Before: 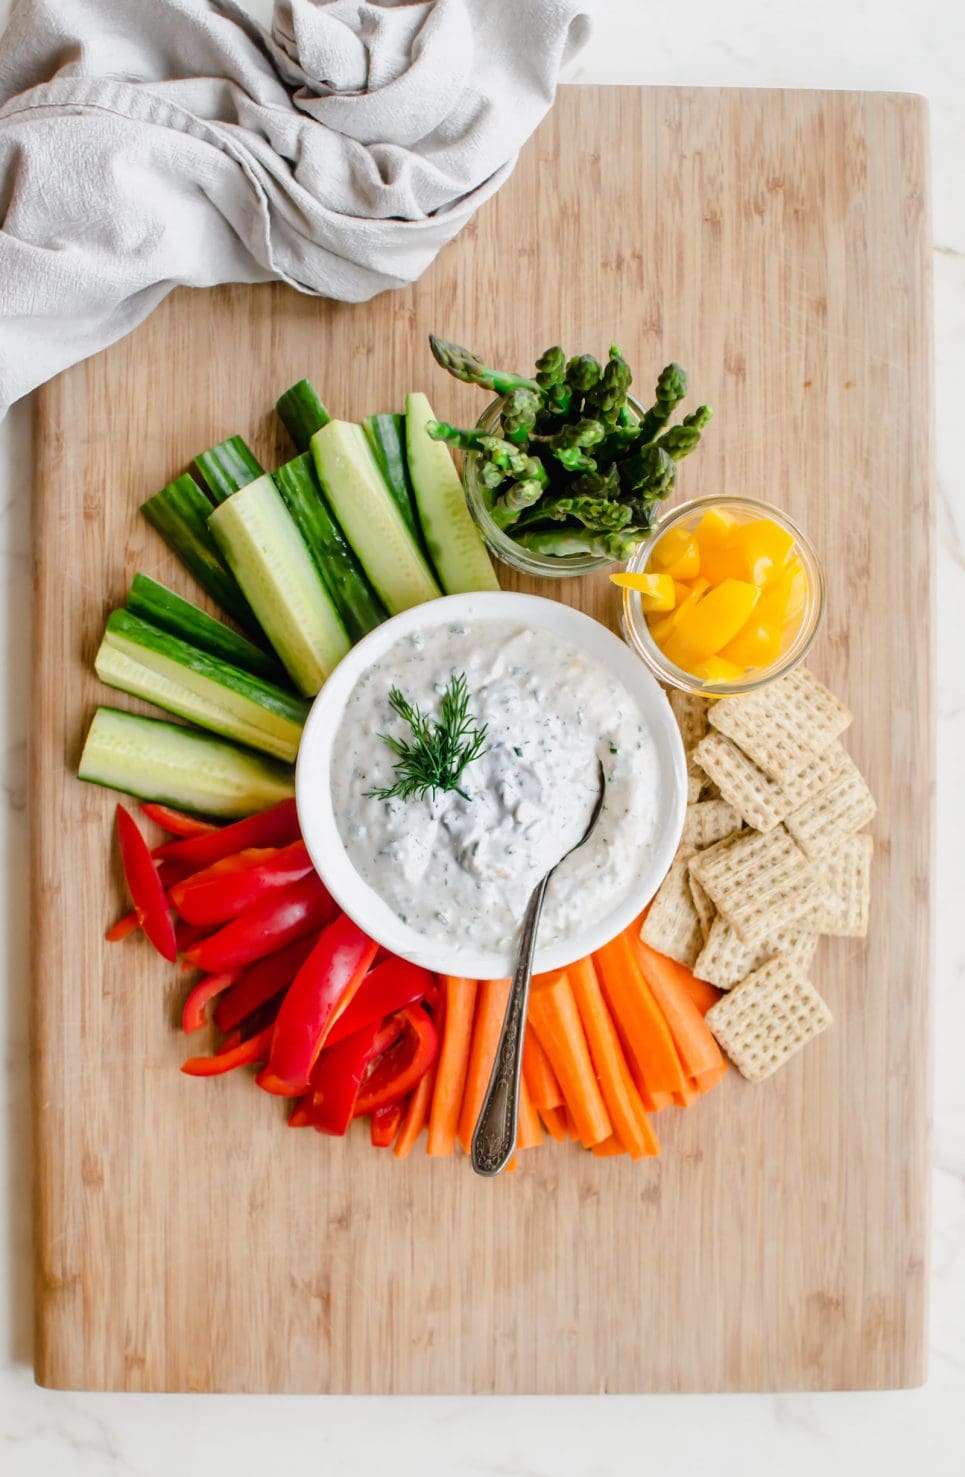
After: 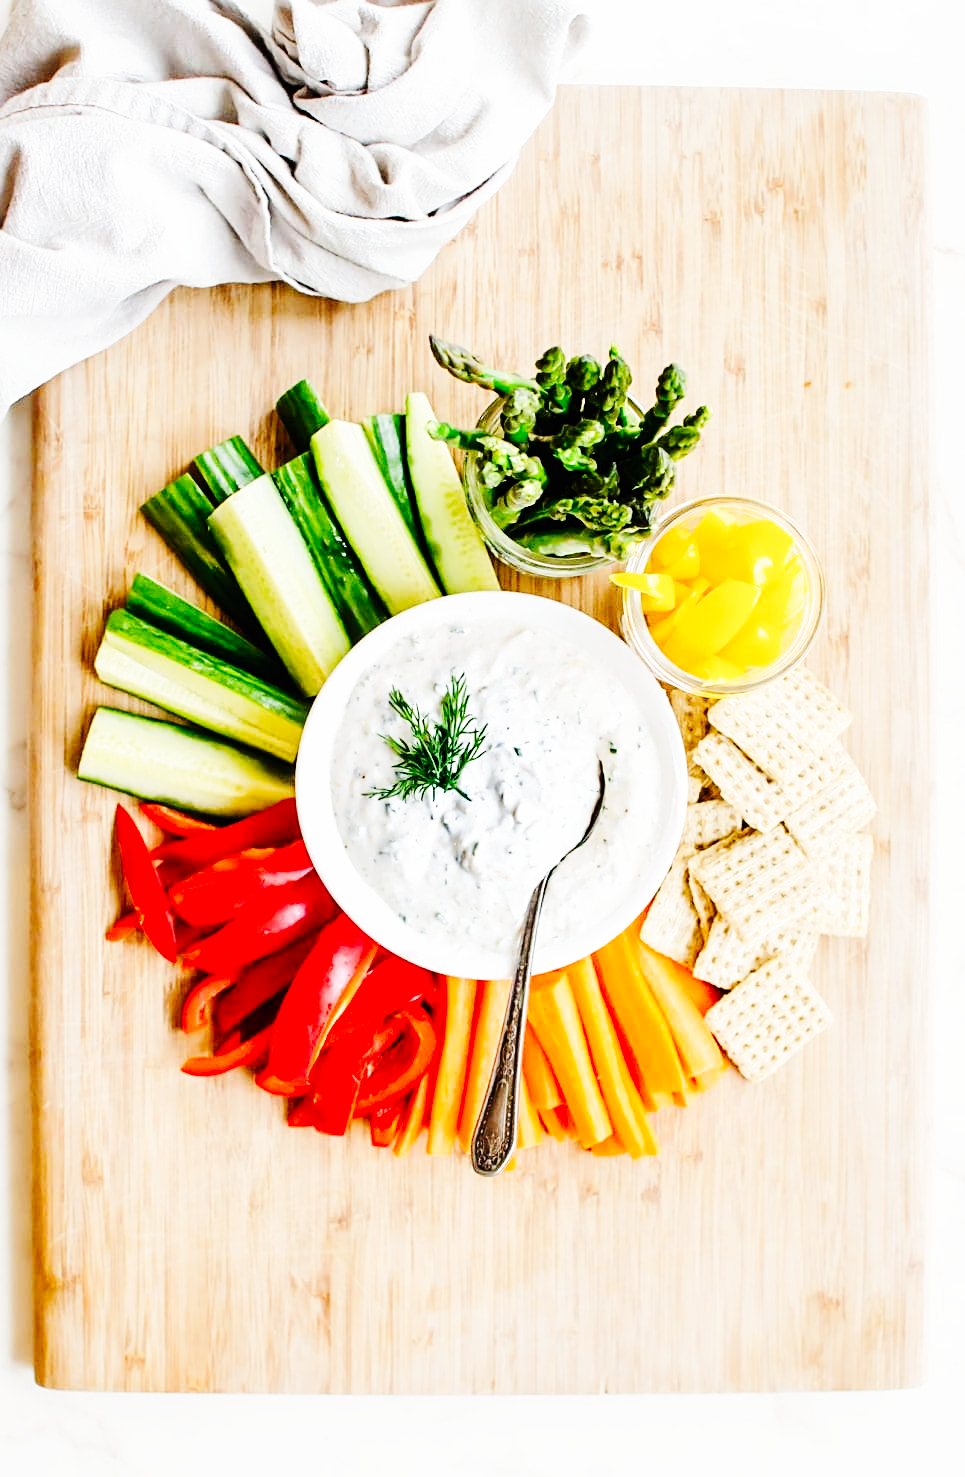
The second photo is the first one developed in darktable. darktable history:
base curve: curves: ch0 [(0, 0) (0, 0) (0.002, 0.001) (0.008, 0.003) (0.019, 0.011) (0.037, 0.037) (0.064, 0.11) (0.102, 0.232) (0.152, 0.379) (0.216, 0.524) (0.296, 0.665) (0.394, 0.789) (0.512, 0.881) (0.651, 0.945) (0.813, 0.986) (1, 1)], exposure shift 0.57, preserve colors none
sharpen: on, module defaults
